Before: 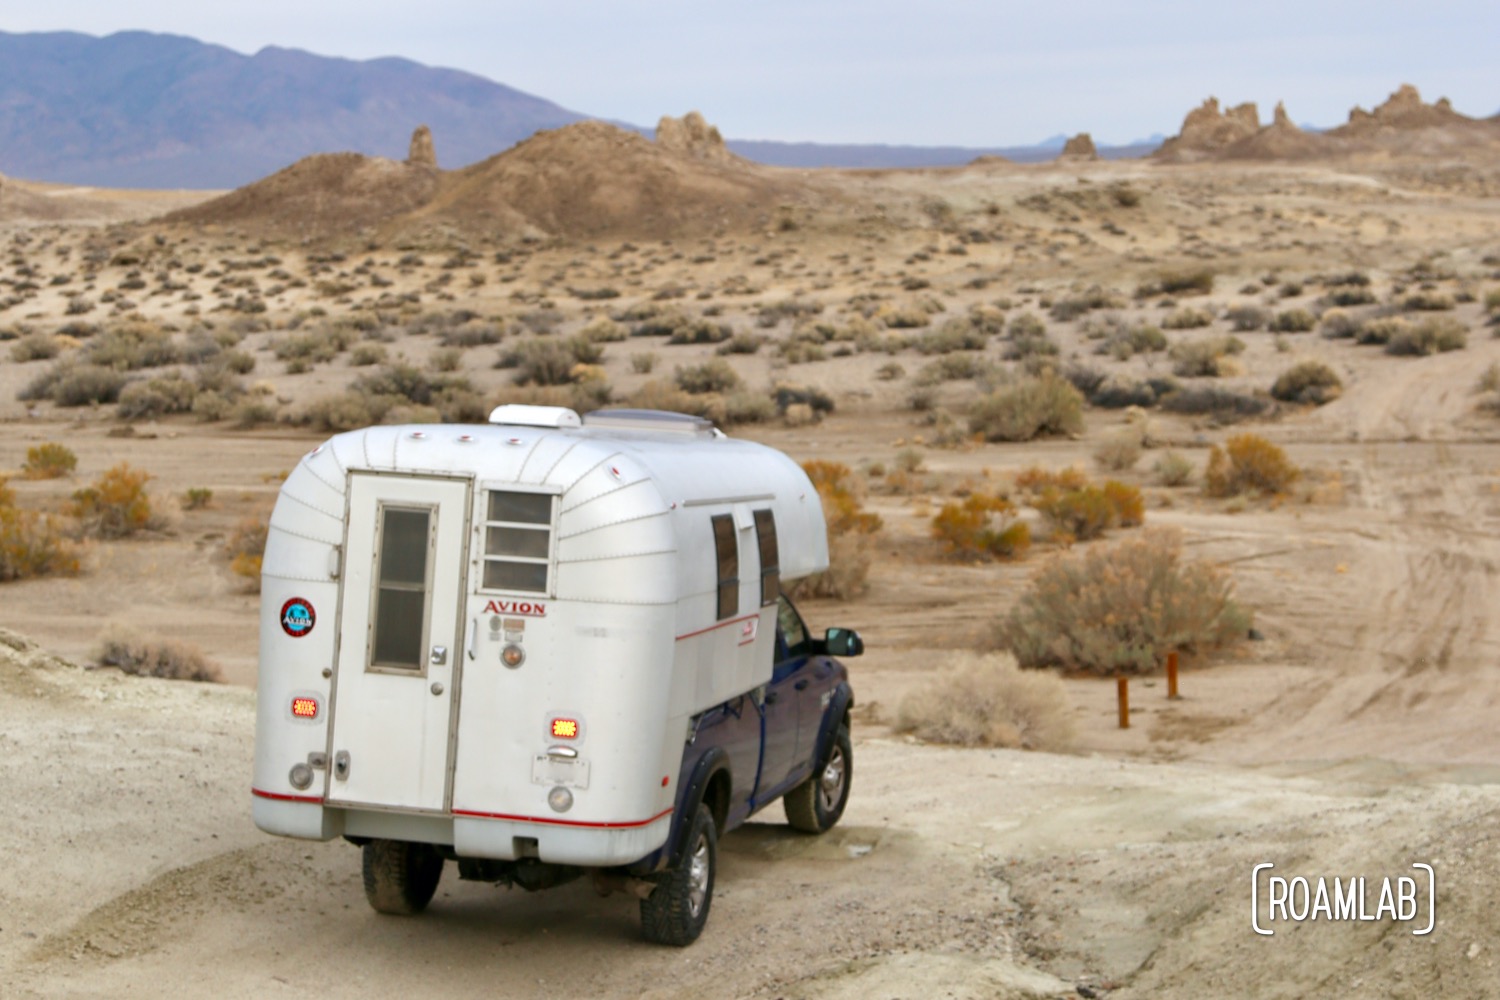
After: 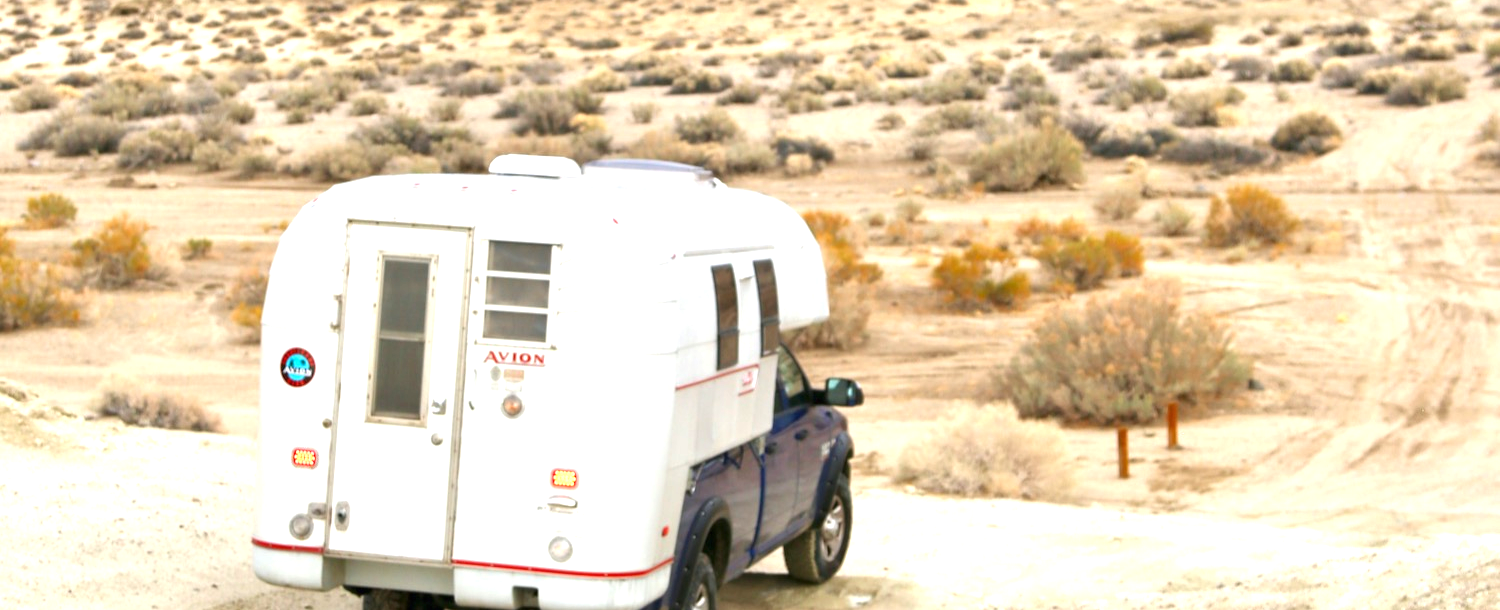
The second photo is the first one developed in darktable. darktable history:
exposure: black level correction 0, exposure 1.199 EV, compensate exposure bias true, compensate highlight preservation false
crop and rotate: top 25.051%, bottom 13.929%
